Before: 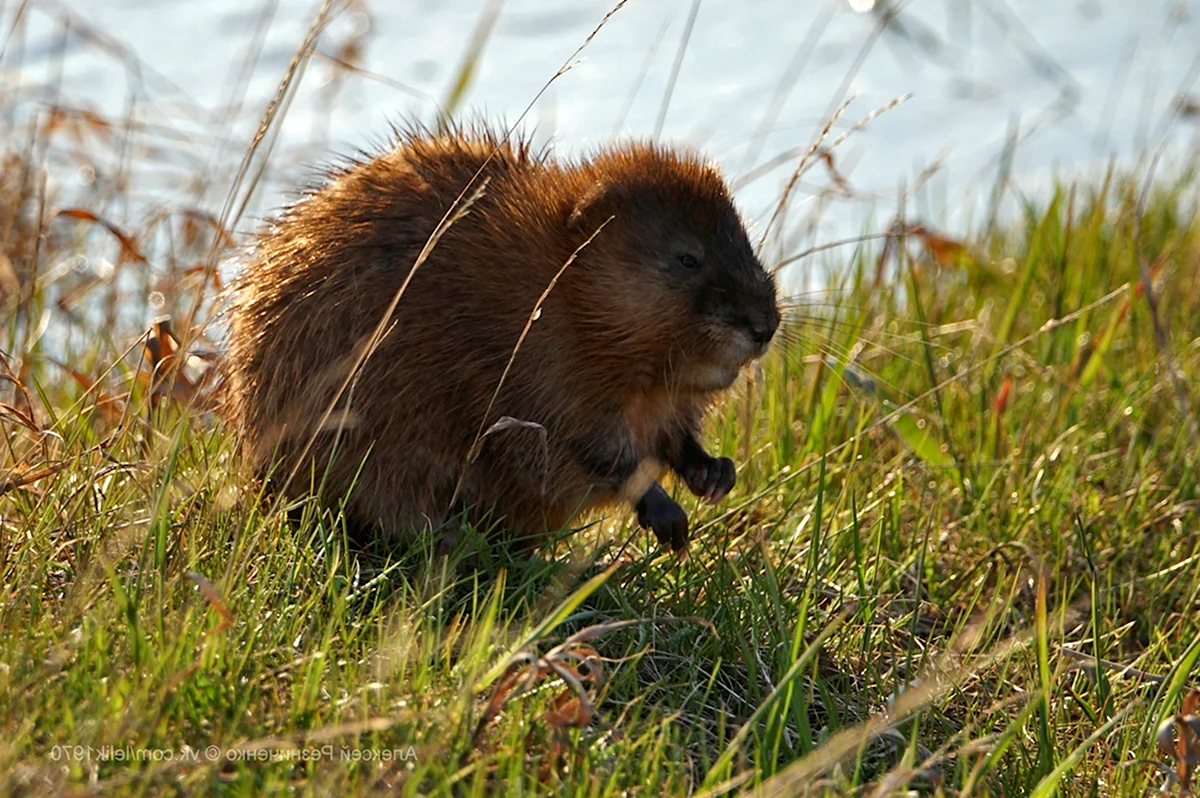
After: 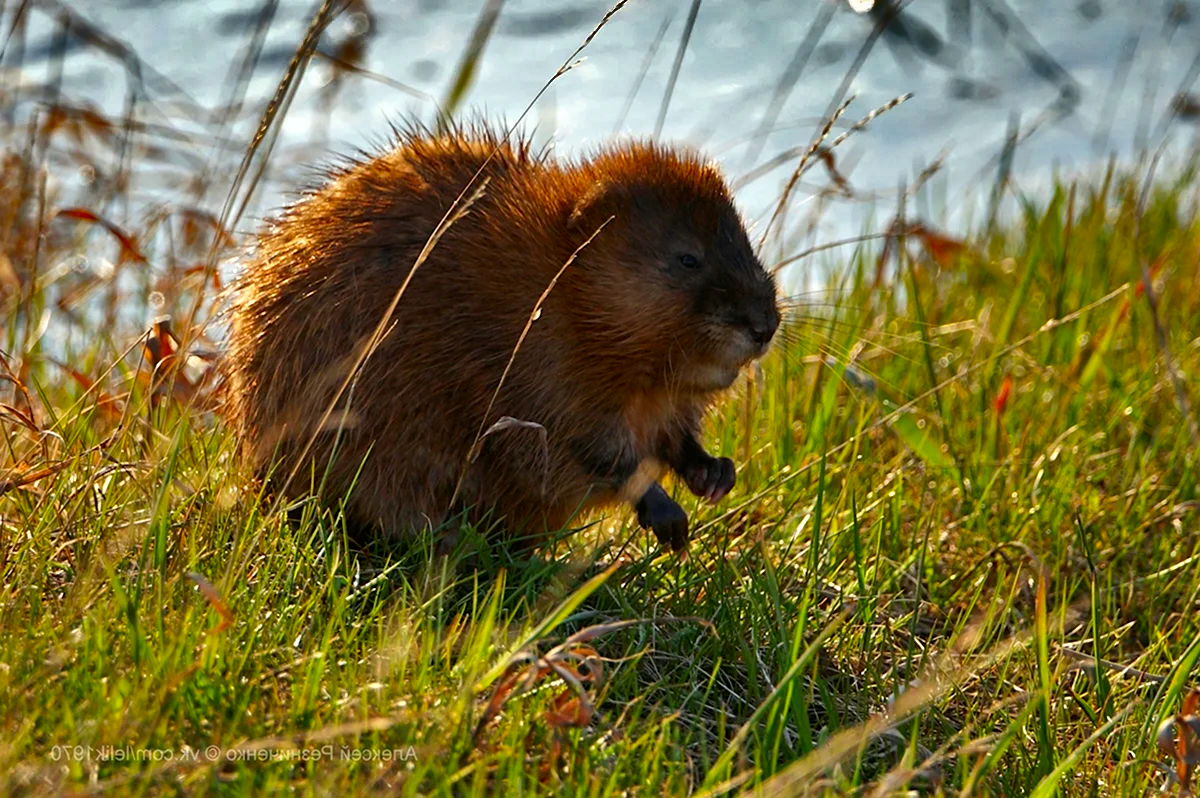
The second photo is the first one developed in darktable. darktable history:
shadows and highlights: shadows 19.13, highlights -83.41, soften with gaussian
contrast brightness saturation: brightness -0.02, saturation 0.35
